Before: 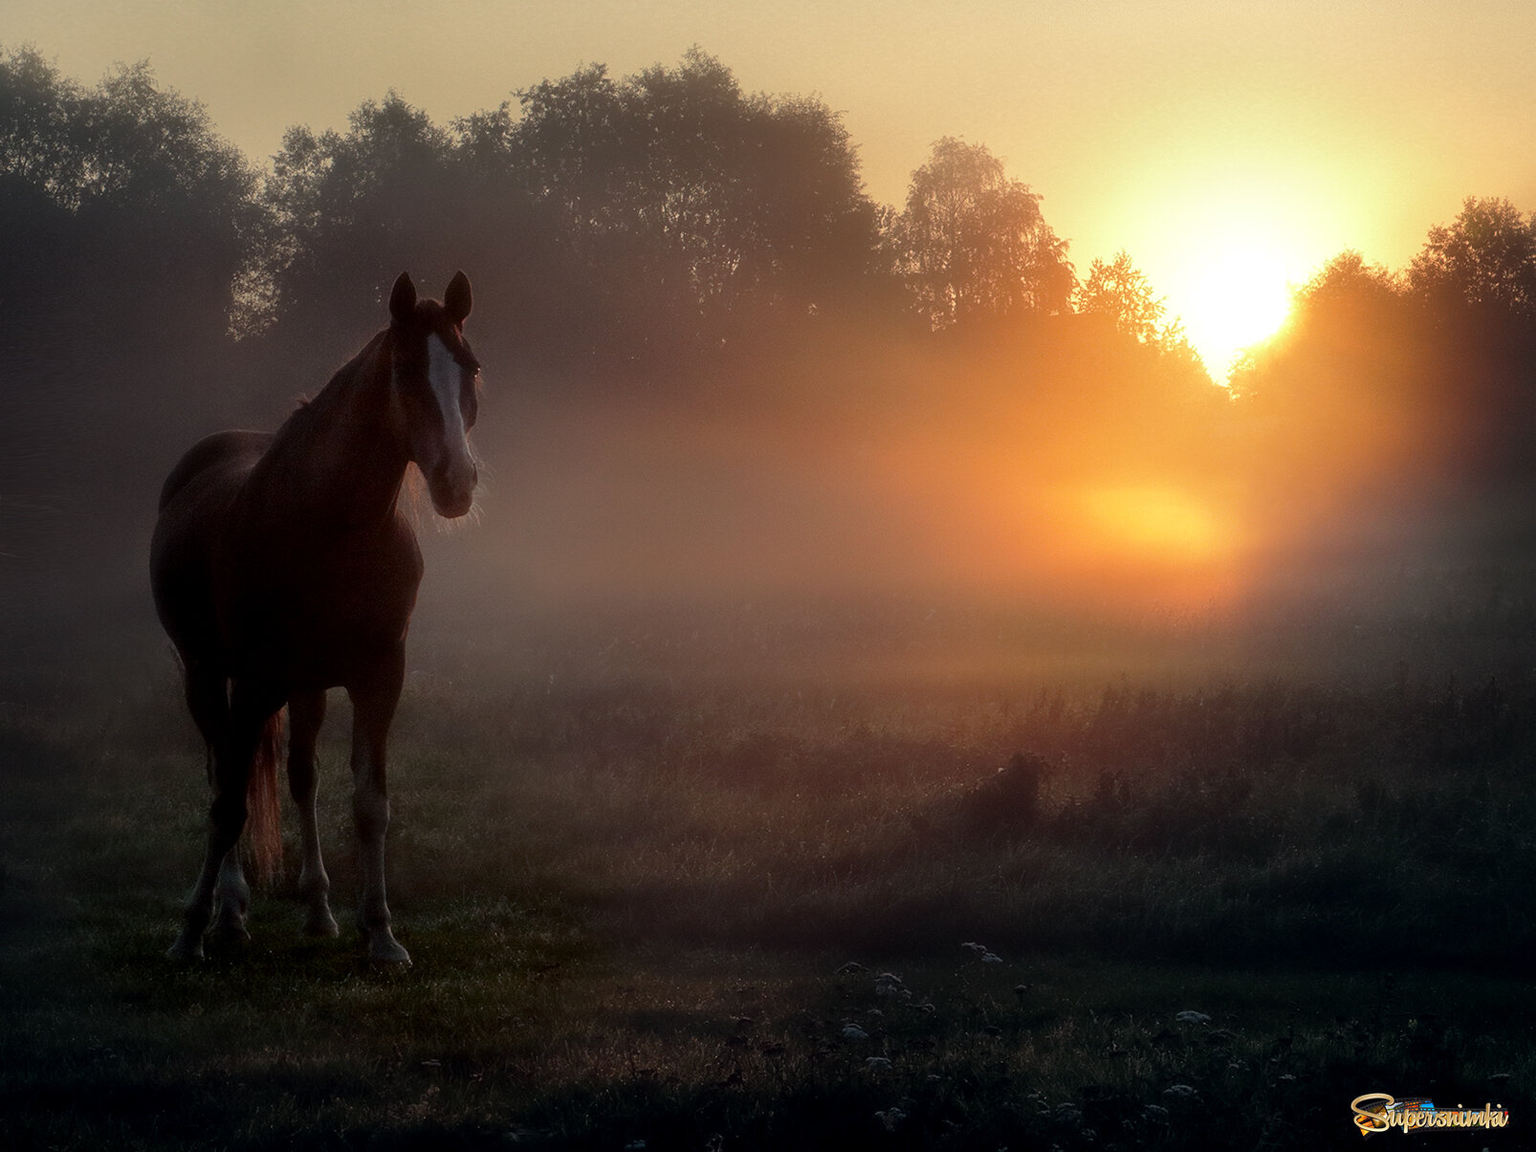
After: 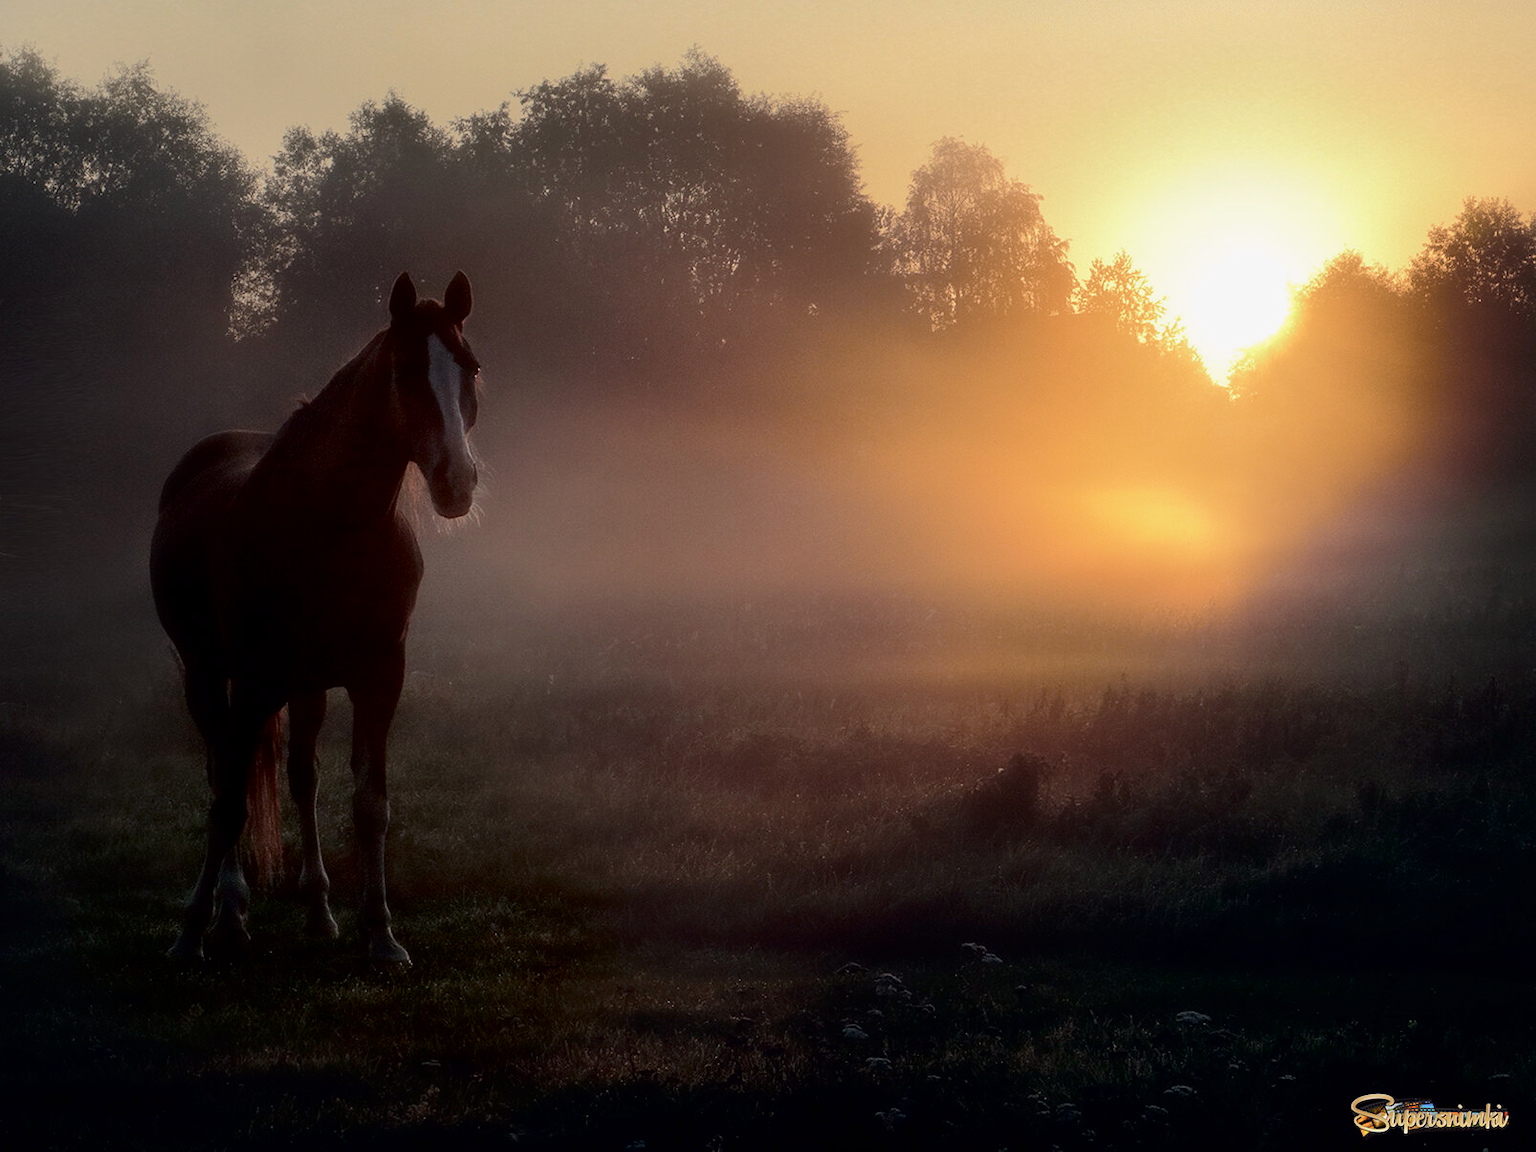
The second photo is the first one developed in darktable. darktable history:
tone curve: curves: ch0 [(0, 0) (0.052, 0.018) (0.236, 0.207) (0.41, 0.417) (0.485, 0.518) (0.54, 0.584) (0.625, 0.666) (0.845, 0.828) (0.994, 0.964)]; ch1 [(0, 0) (0.136, 0.146) (0.317, 0.34) (0.382, 0.408) (0.434, 0.441) (0.472, 0.479) (0.498, 0.501) (0.557, 0.558) (0.616, 0.59) (0.739, 0.7) (1, 1)]; ch2 [(0, 0) (0.352, 0.403) (0.447, 0.466) (0.482, 0.482) (0.528, 0.526) (0.586, 0.577) (0.618, 0.621) (0.785, 0.747) (1, 1)], color space Lab, independent channels, preserve colors none
